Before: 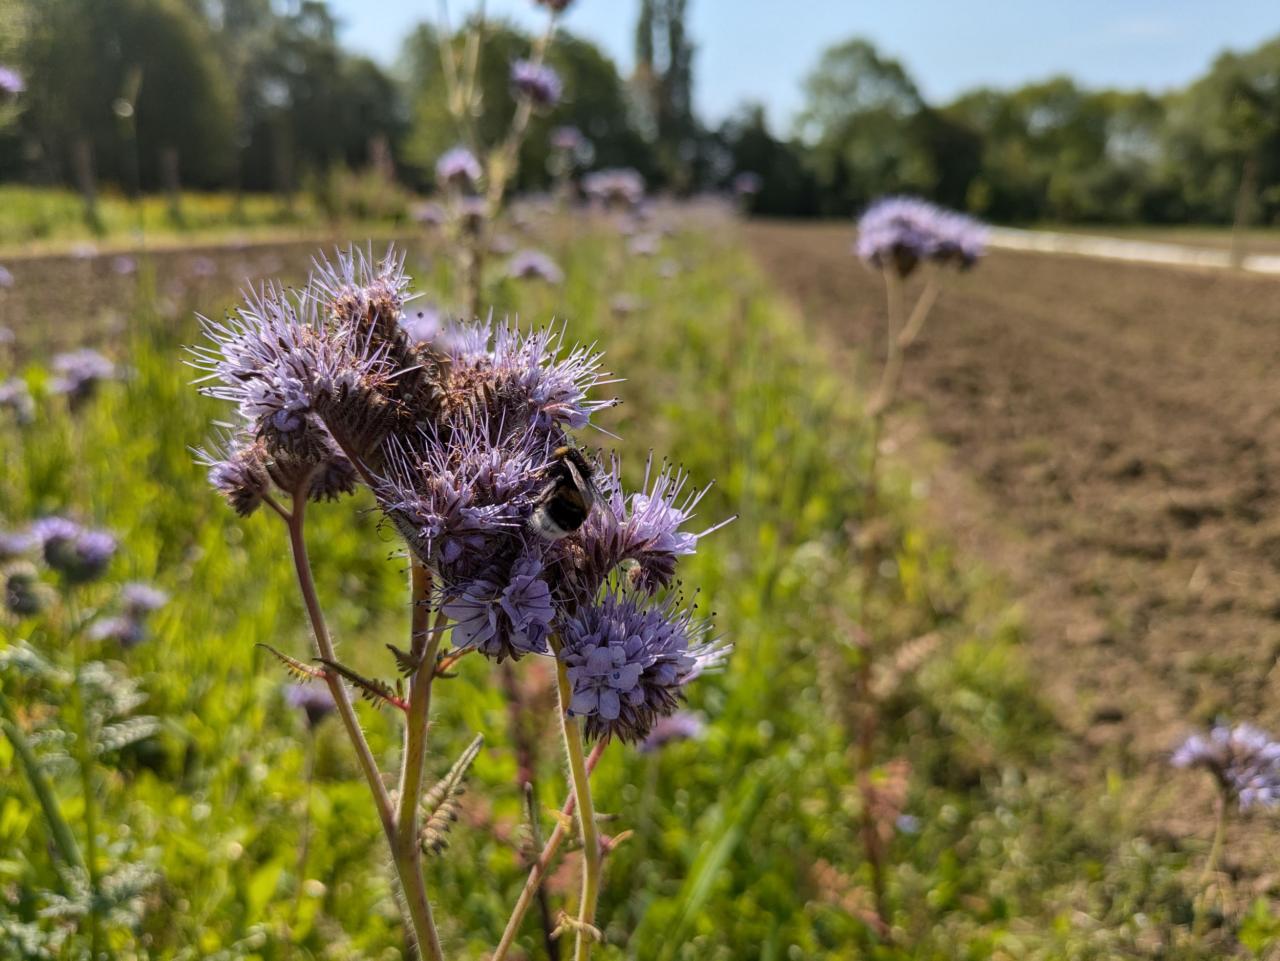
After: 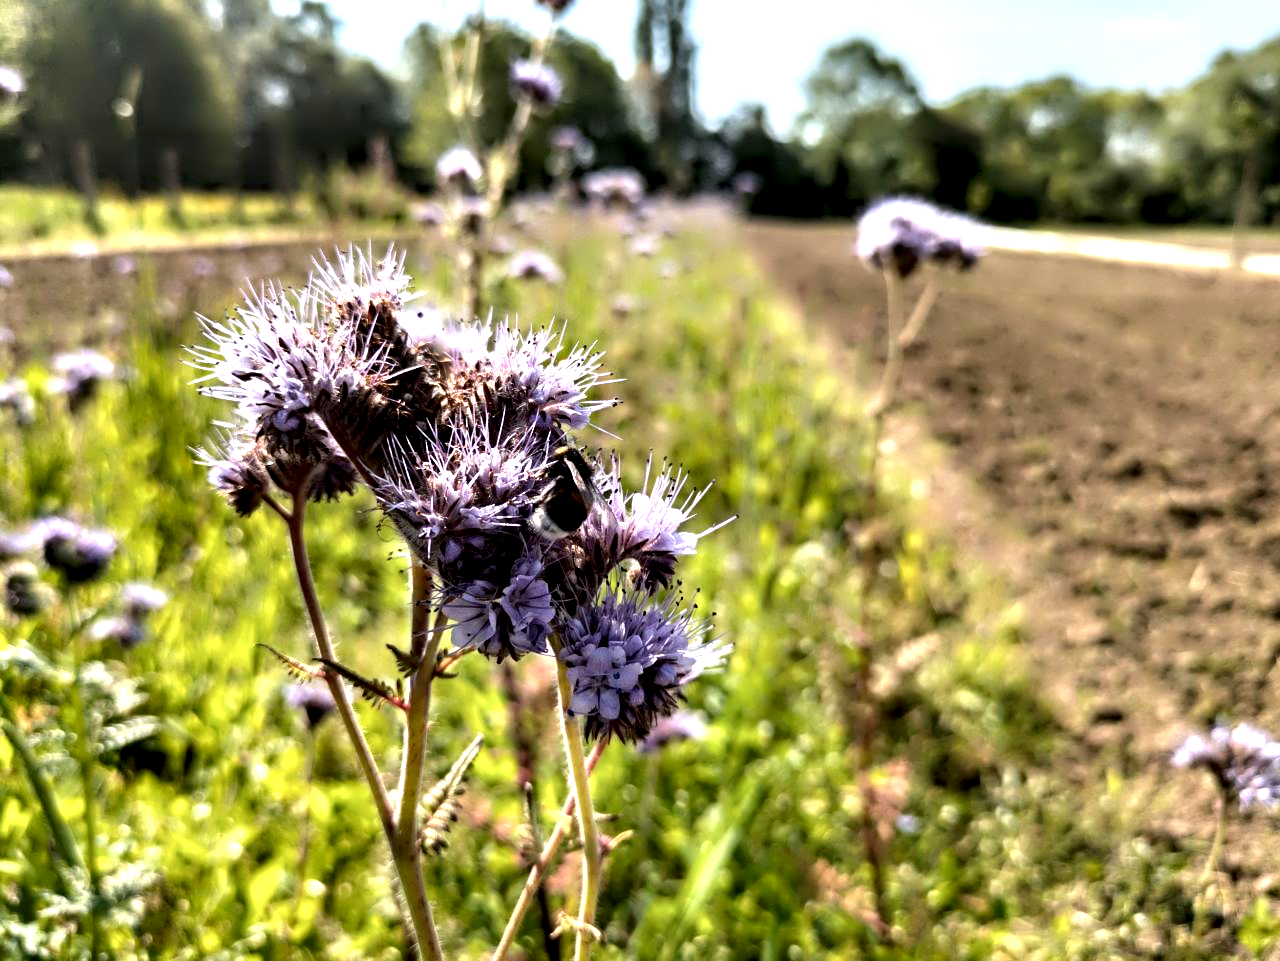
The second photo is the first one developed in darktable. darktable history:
contrast equalizer: y [[0.783, 0.666, 0.575, 0.77, 0.556, 0.501], [0.5 ×6], [0.5 ×6], [0, 0.02, 0.272, 0.399, 0.062, 0], [0 ×6]]
exposure: black level correction 0, exposure 0.89 EV, compensate exposure bias true, compensate highlight preservation false
